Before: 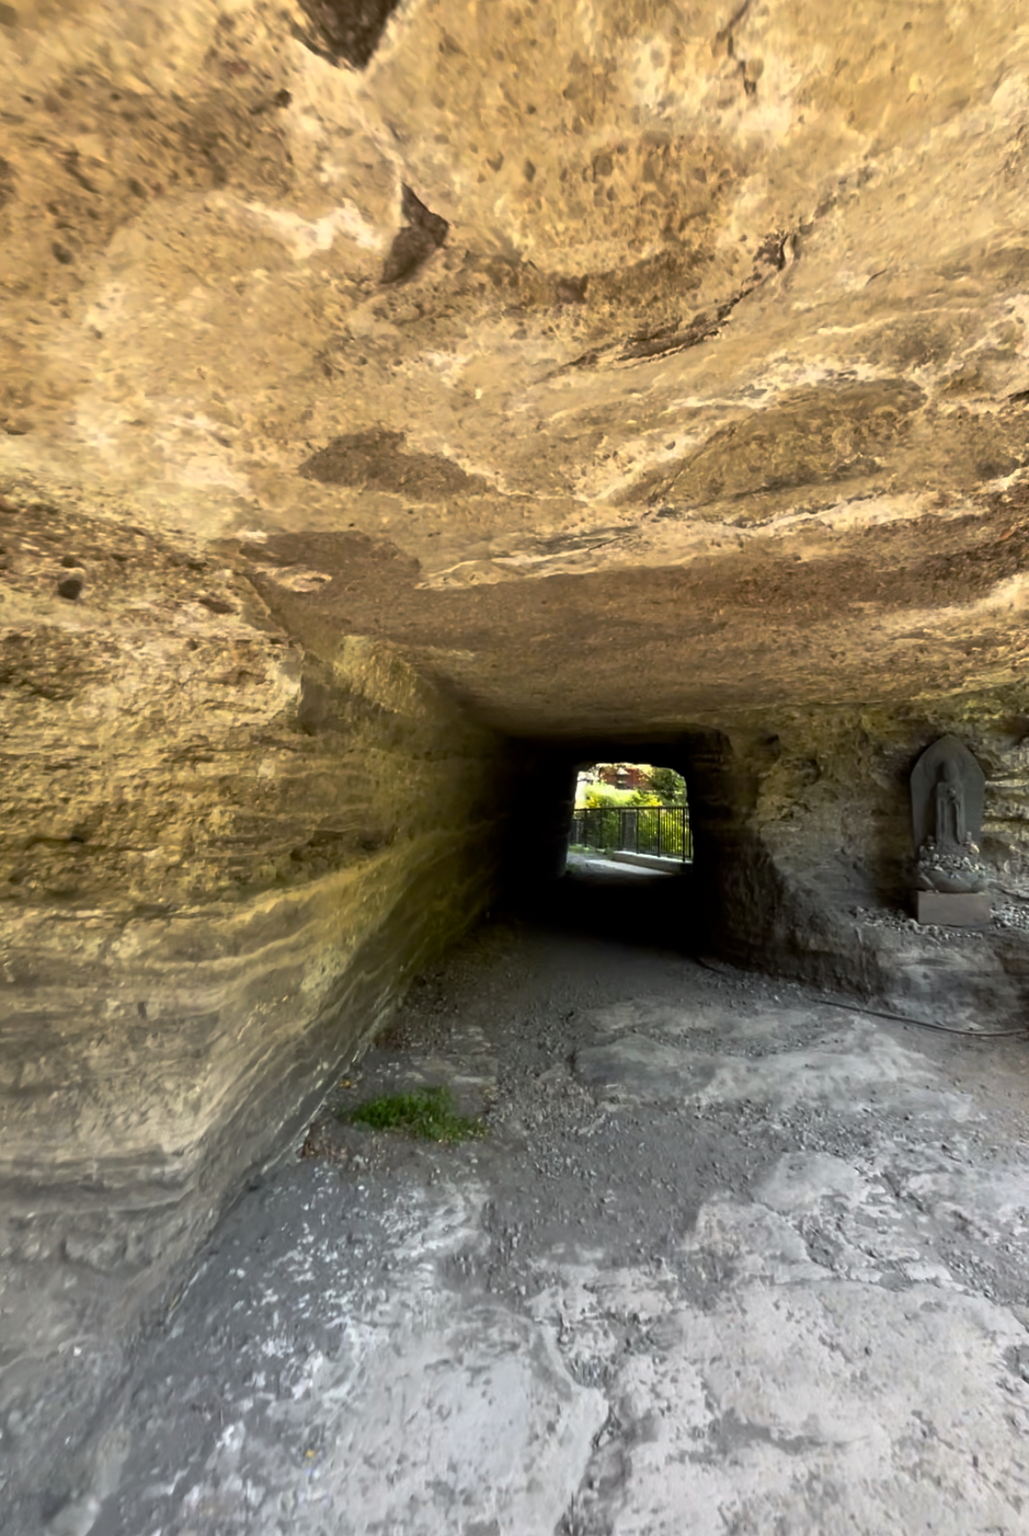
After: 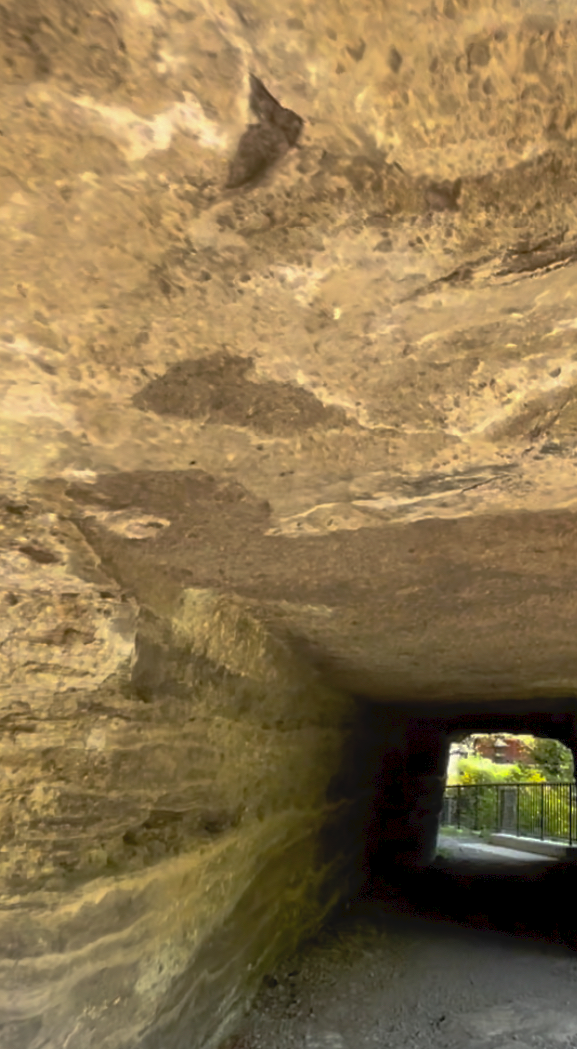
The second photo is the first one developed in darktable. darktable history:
shadows and highlights: on, module defaults
tone curve: curves: ch0 [(0, 0) (0.003, 0.032) (0.011, 0.034) (0.025, 0.039) (0.044, 0.055) (0.069, 0.078) (0.1, 0.111) (0.136, 0.147) (0.177, 0.191) (0.224, 0.238) (0.277, 0.291) (0.335, 0.35) (0.399, 0.41) (0.468, 0.48) (0.543, 0.547) (0.623, 0.621) (0.709, 0.699) (0.801, 0.789) (0.898, 0.884) (1, 1)], preserve colors none
crop: left 17.763%, top 7.707%, right 32.837%, bottom 32.158%
